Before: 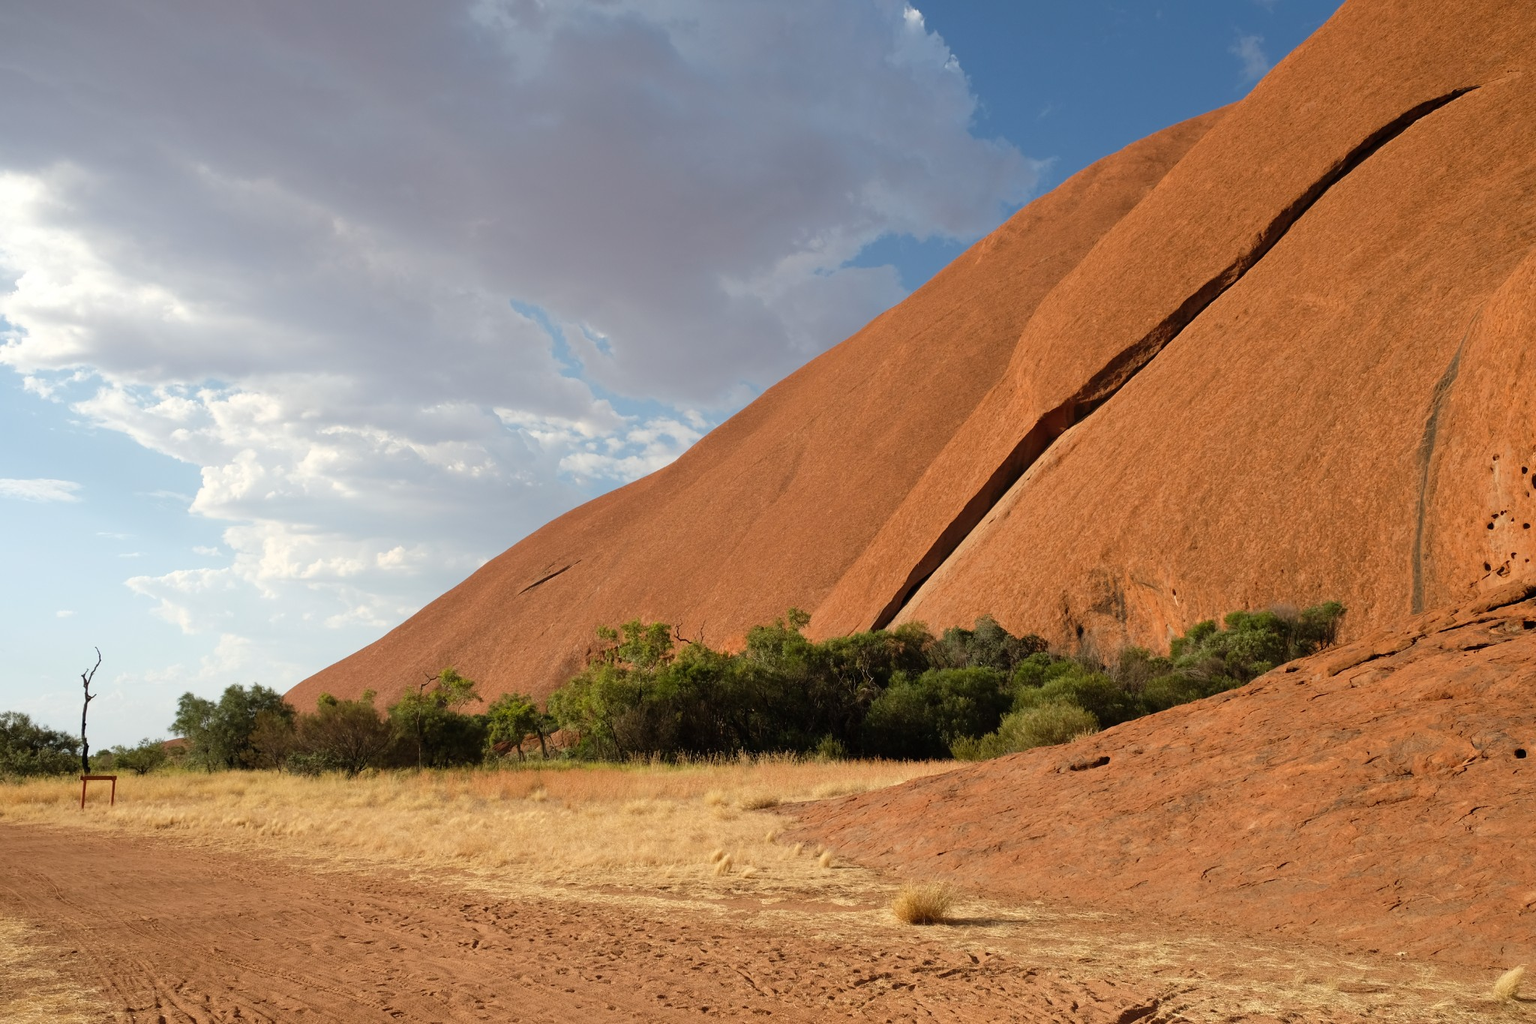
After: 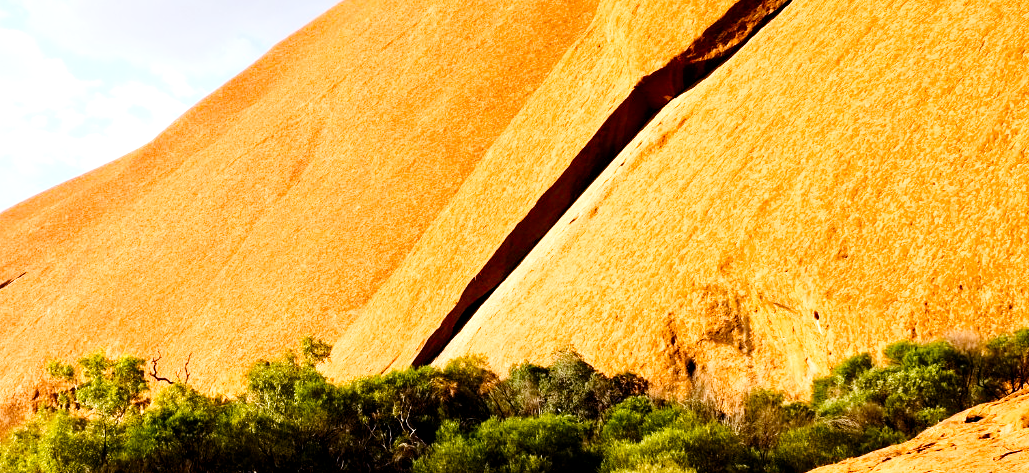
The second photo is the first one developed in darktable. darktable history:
white balance: red 0.984, blue 1.059
color balance rgb: shadows lift › luminance -21.66%, shadows lift › chroma 6.57%, shadows lift › hue 270°, power › chroma 0.68%, power › hue 60°, highlights gain › luminance 6.08%, highlights gain › chroma 1.33%, highlights gain › hue 90°, global offset › luminance -0.87%, perceptual saturation grading › global saturation 26.86%, perceptual saturation grading › highlights -28.39%, perceptual saturation grading › mid-tones 15.22%, perceptual saturation grading › shadows 33.98%, perceptual brilliance grading › highlights 10%, perceptual brilliance grading › mid-tones 5%
tone curve: curves: ch0 [(0, 0) (0.004, 0.001) (0.02, 0.008) (0.218, 0.218) (0.664, 0.774) (0.832, 0.914) (1, 1)], preserve colors none
contrast brightness saturation: contrast 0.14
exposure: black level correction 0, exposure 1.173 EV, compensate exposure bias true, compensate highlight preservation false
crop: left 36.607%, top 34.735%, right 13.146%, bottom 30.611%
